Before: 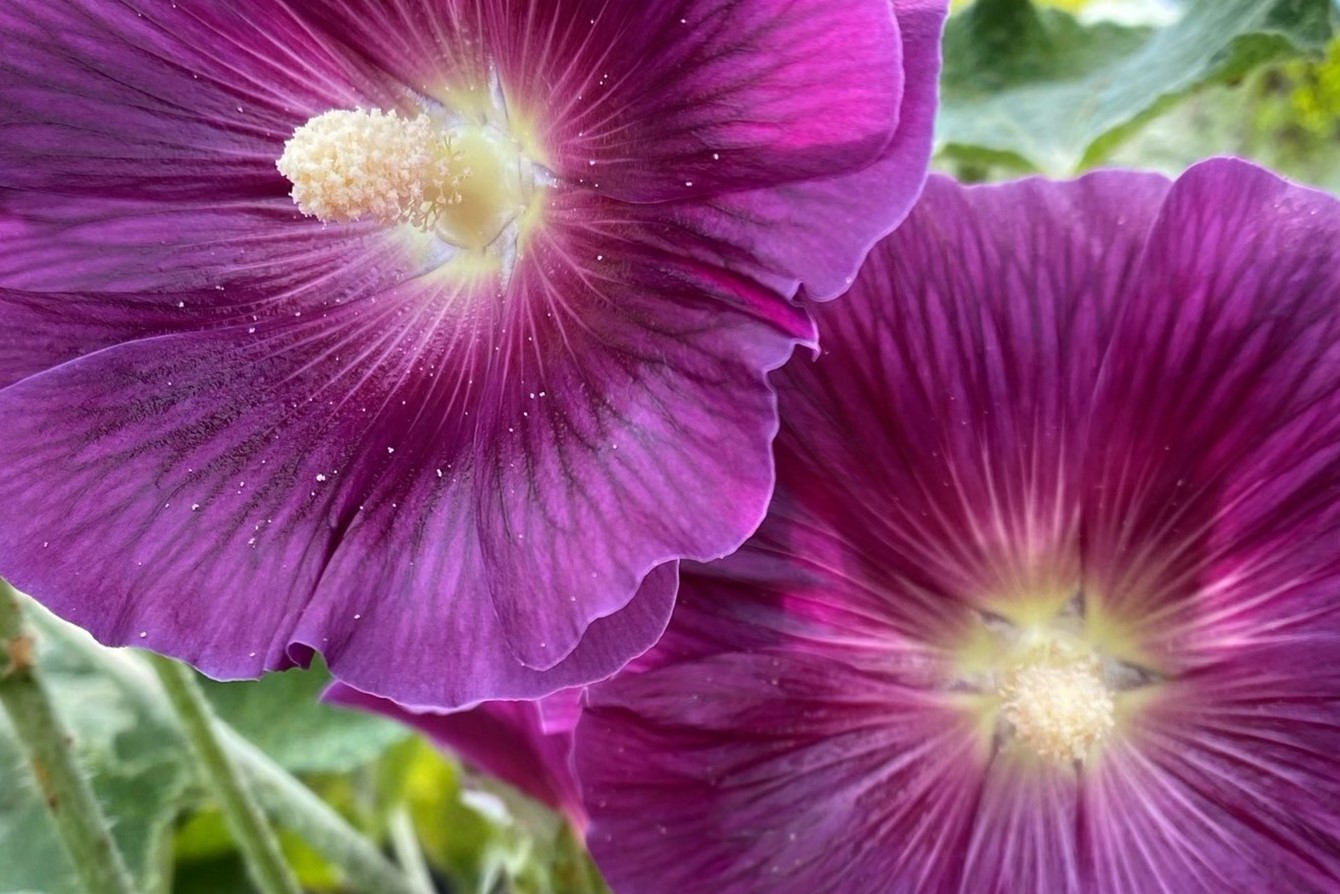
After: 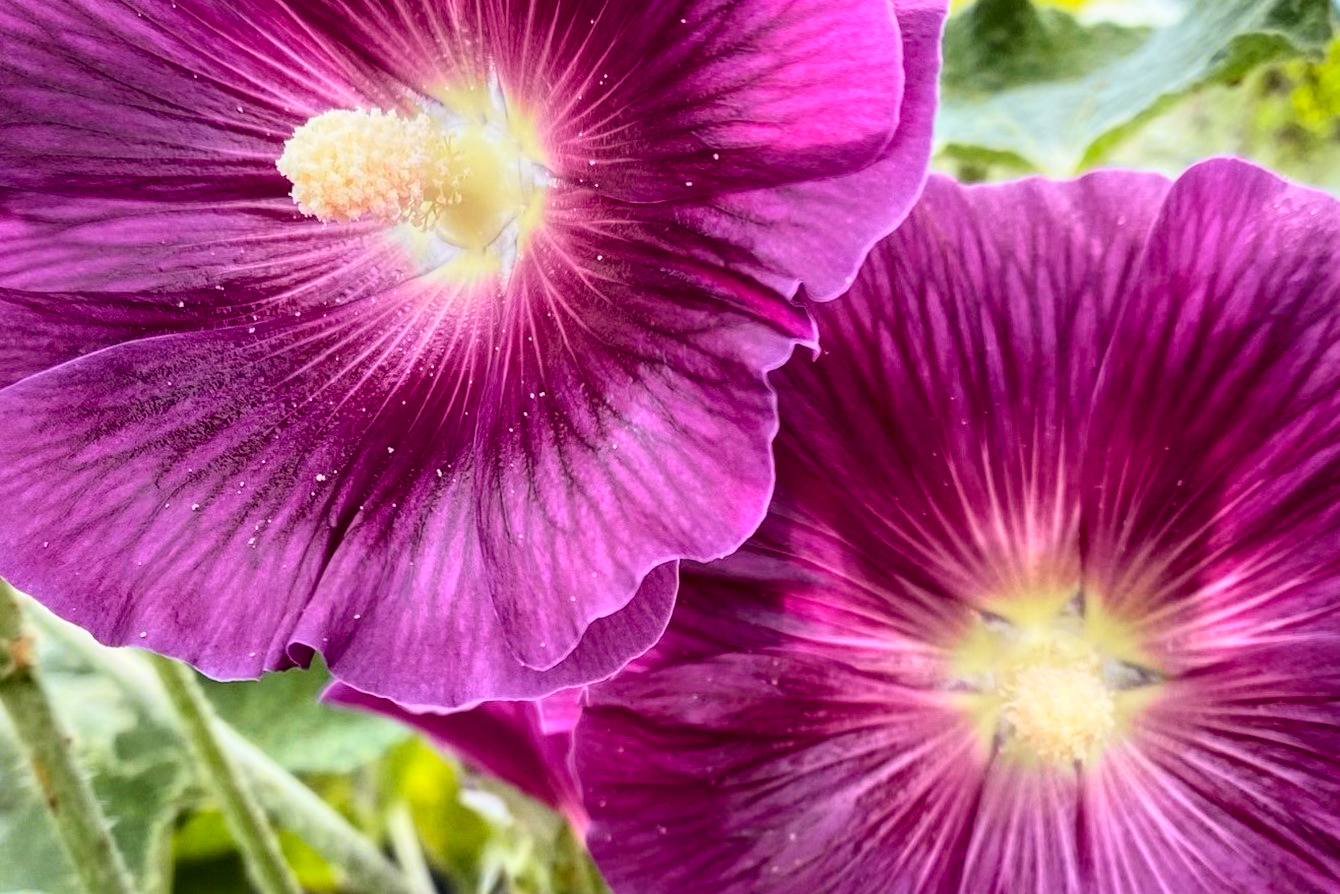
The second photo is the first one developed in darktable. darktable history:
tone curve: curves: ch0 [(0, 0.005) (0.103, 0.081) (0.196, 0.197) (0.391, 0.469) (0.491, 0.585) (0.638, 0.751) (0.822, 0.886) (0.997, 0.959)]; ch1 [(0, 0) (0.172, 0.123) (0.324, 0.253) (0.396, 0.388) (0.474, 0.479) (0.499, 0.498) (0.529, 0.528) (0.579, 0.614) (0.633, 0.677) (0.812, 0.856) (1, 1)]; ch2 [(0, 0) (0.411, 0.424) (0.459, 0.478) (0.5, 0.501) (0.517, 0.526) (0.553, 0.583) (0.609, 0.646) (0.708, 0.768) (0.839, 0.916) (1, 1)], color space Lab, independent channels, preserve colors none
local contrast: on, module defaults
